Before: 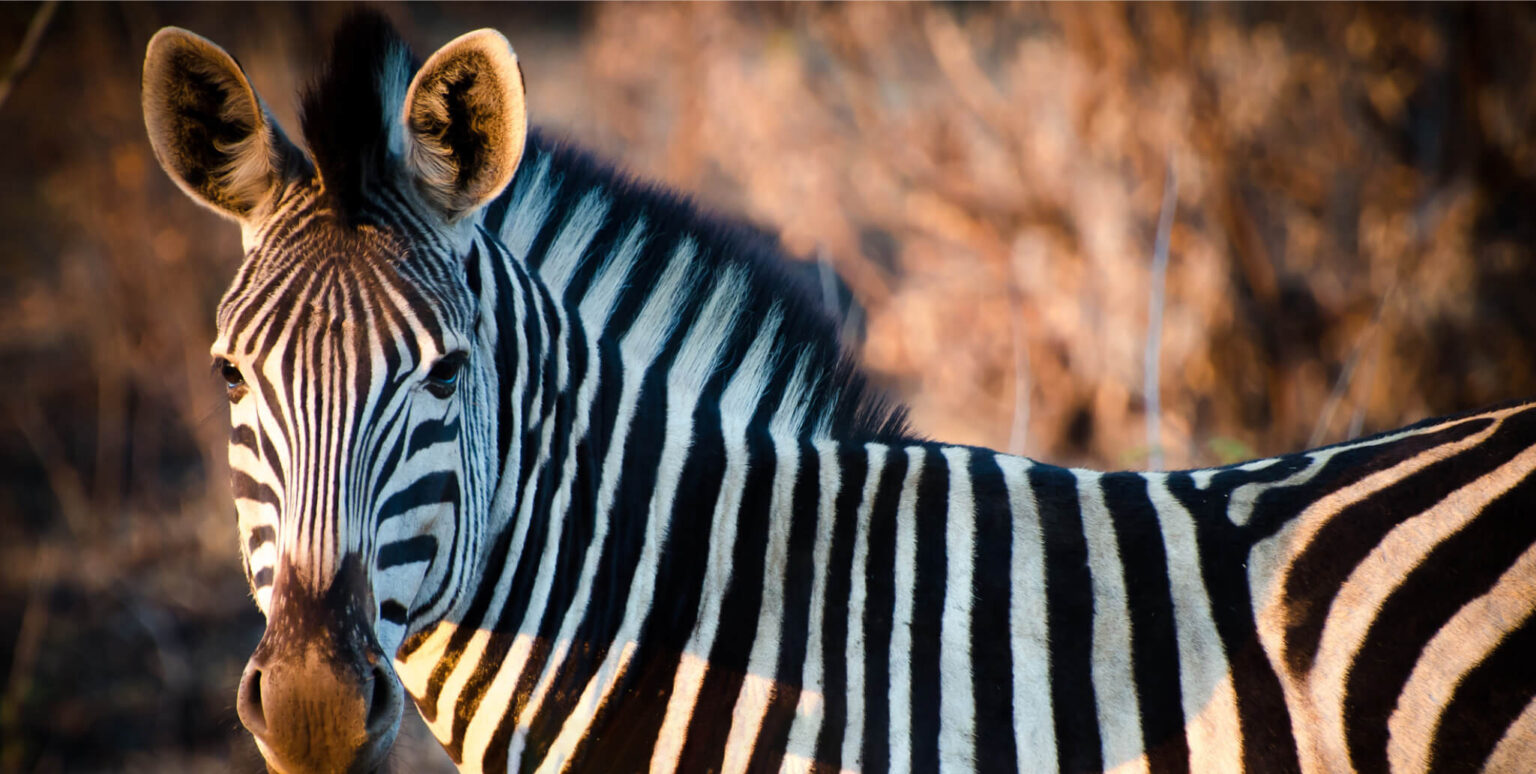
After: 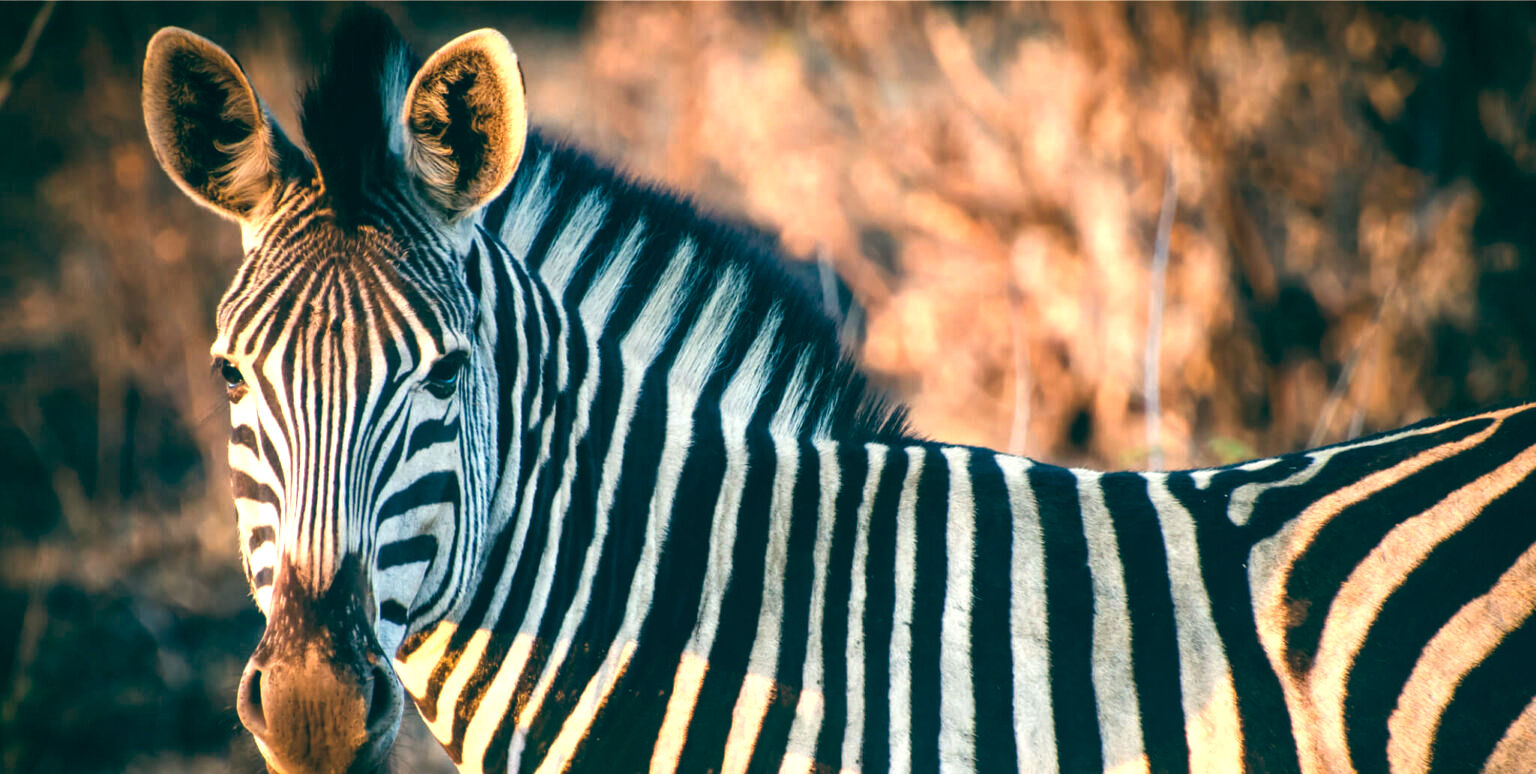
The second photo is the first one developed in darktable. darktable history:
exposure: black level correction 0, exposure 0.6 EV, compensate highlight preservation false
local contrast: on, module defaults
color balance: lift [1.005, 0.99, 1.007, 1.01], gamma [1, 0.979, 1.011, 1.021], gain [0.923, 1.098, 1.025, 0.902], input saturation 90.45%, contrast 7.73%, output saturation 105.91%
